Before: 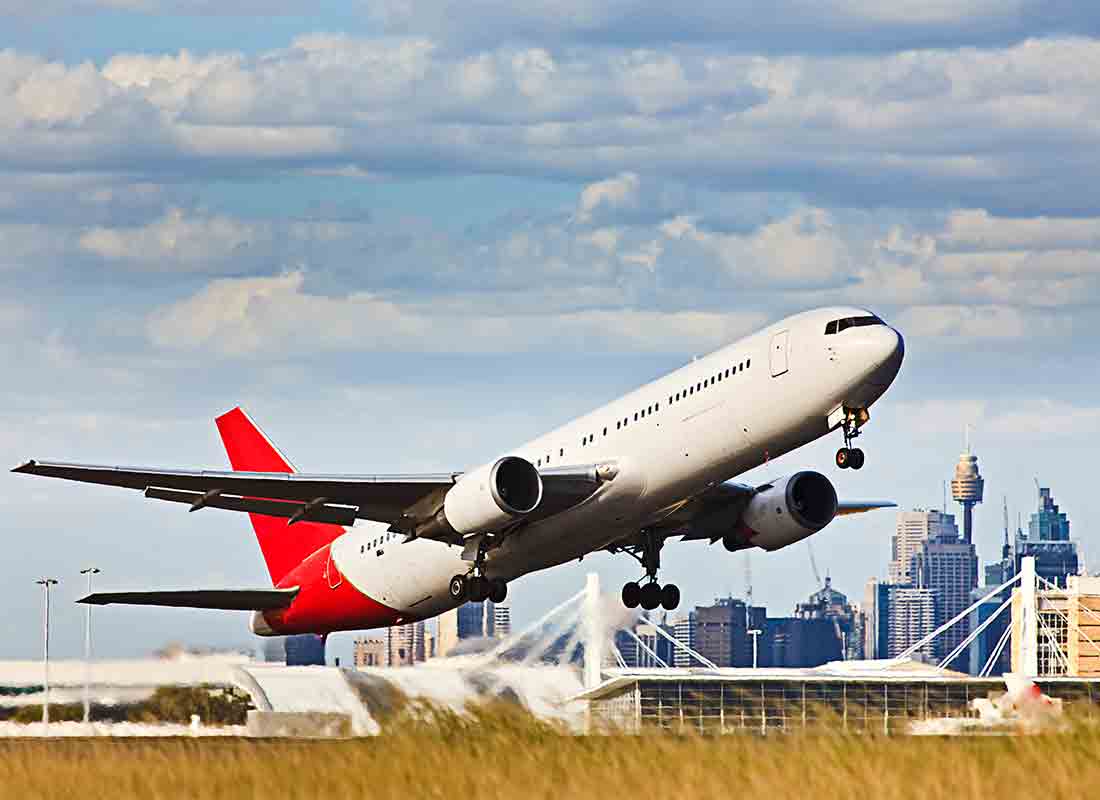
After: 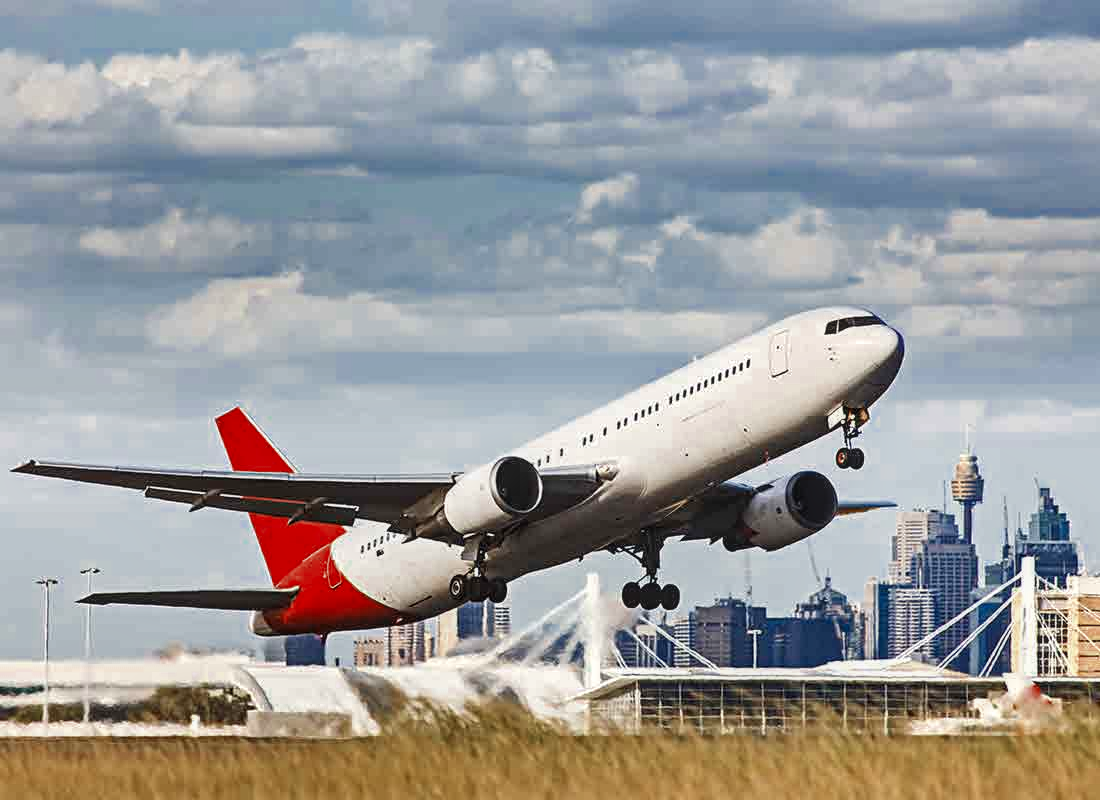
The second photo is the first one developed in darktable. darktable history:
local contrast: on, module defaults
color zones: curves: ch0 [(0, 0.5) (0.125, 0.4) (0.25, 0.5) (0.375, 0.4) (0.5, 0.4) (0.625, 0.35) (0.75, 0.35) (0.875, 0.5)]; ch1 [(0, 0.35) (0.125, 0.45) (0.25, 0.35) (0.375, 0.35) (0.5, 0.35) (0.625, 0.35) (0.75, 0.45) (0.875, 0.35)]; ch2 [(0, 0.6) (0.125, 0.5) (0.25, 0.5) (0.375, 0.6) (0.5, 0.6) (0.625, 0.5) (0.75, 0.5) (0.875, 0.5)]
